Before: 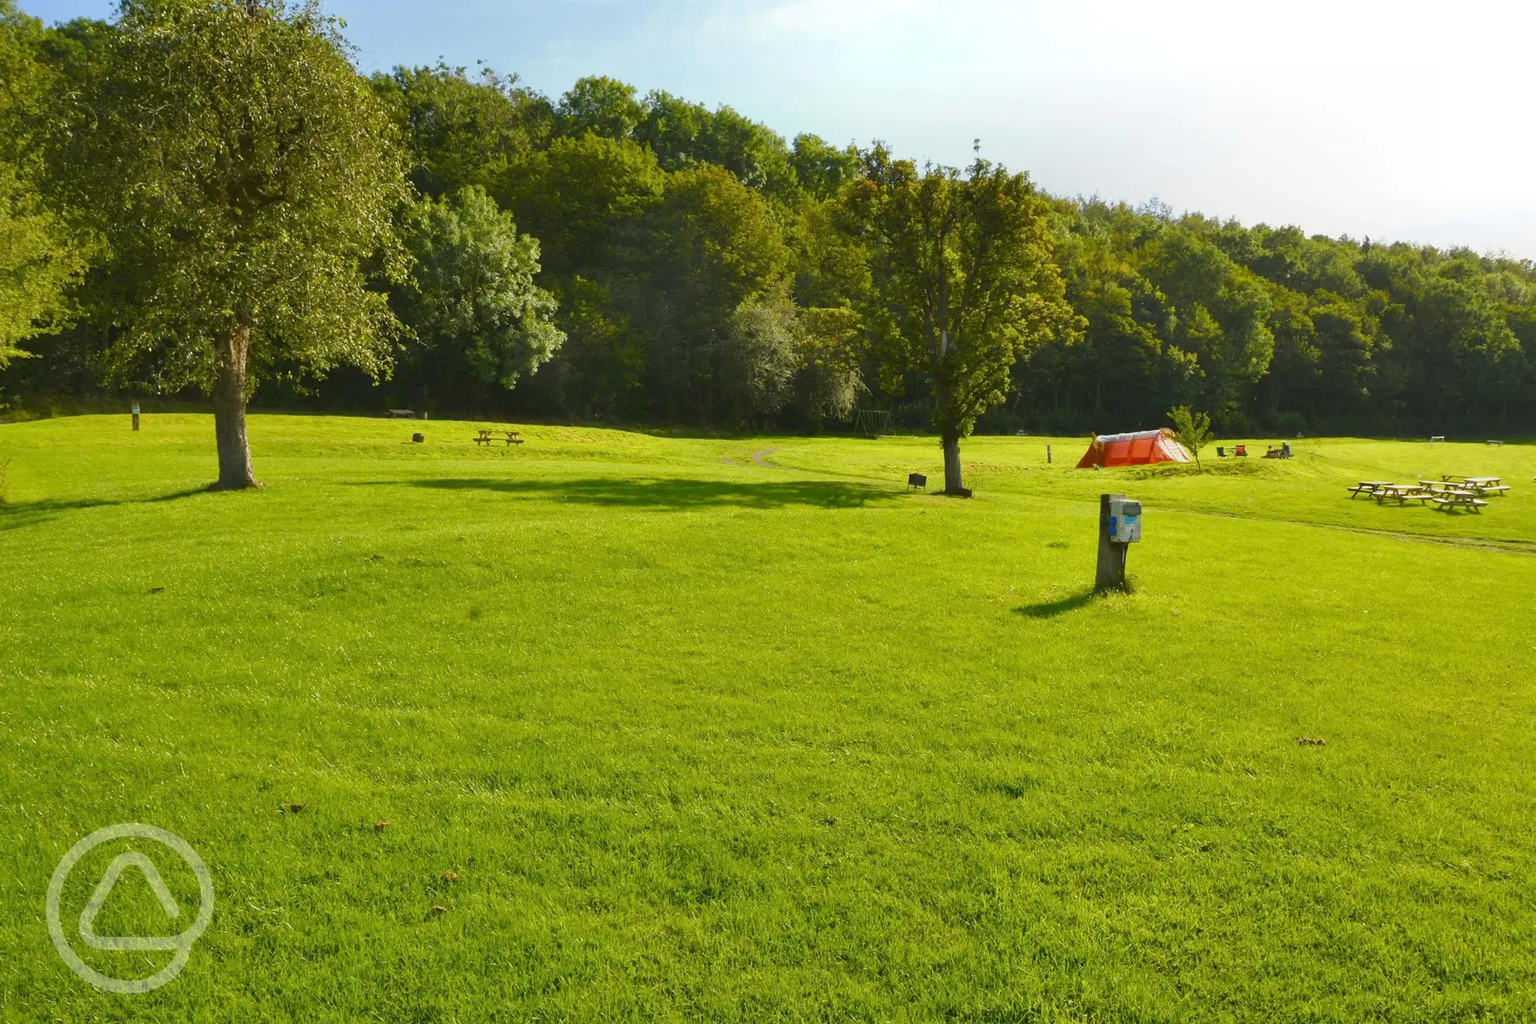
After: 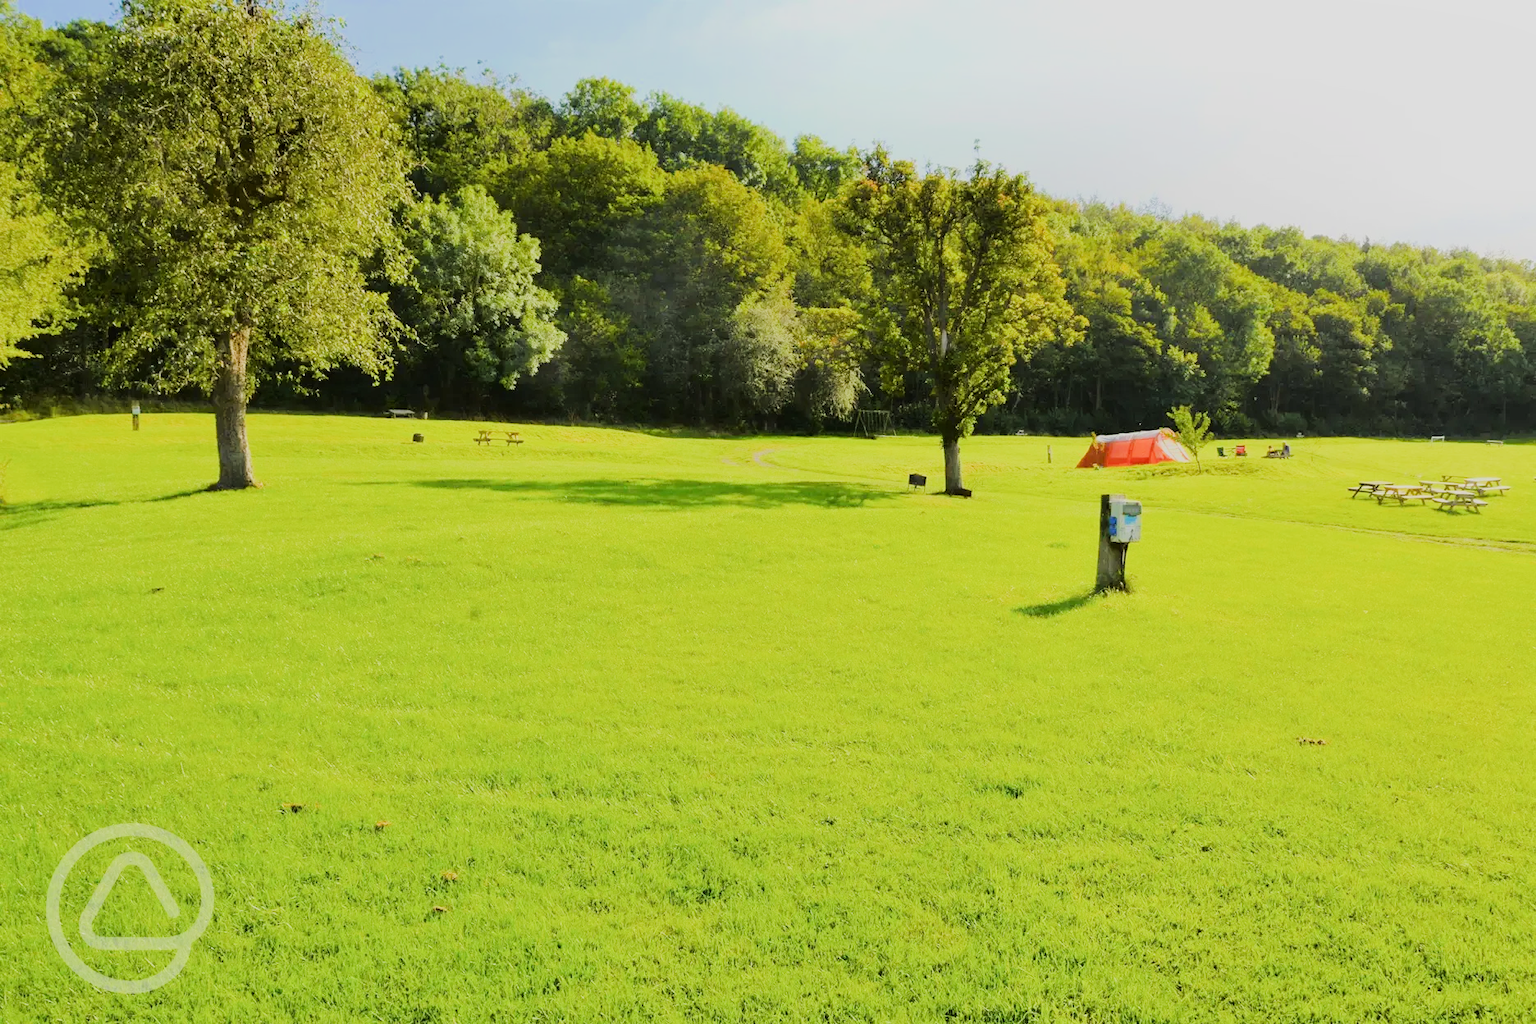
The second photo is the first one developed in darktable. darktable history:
tone equalizer: -7 EV 0.16 EV, -6 EV 0.608 EV, -5 EV 1.19 EV, -4 EV 1.34 EV, -3 EV 1.13 EV, -2 EV 0.6 EV, -1 EV 0.153 EV, edges refinement/feathering 500, mask exposure compensation -1.57 EV, preserve details no
filmic rgb: black relative exposure -7.65 EV, white relative exposure 4.56 EV, threshold 3.01 EV, hardness 3.61, enable highlight reconstruction true
shadows and highlights: shadows -28.45, highlights 29.75
